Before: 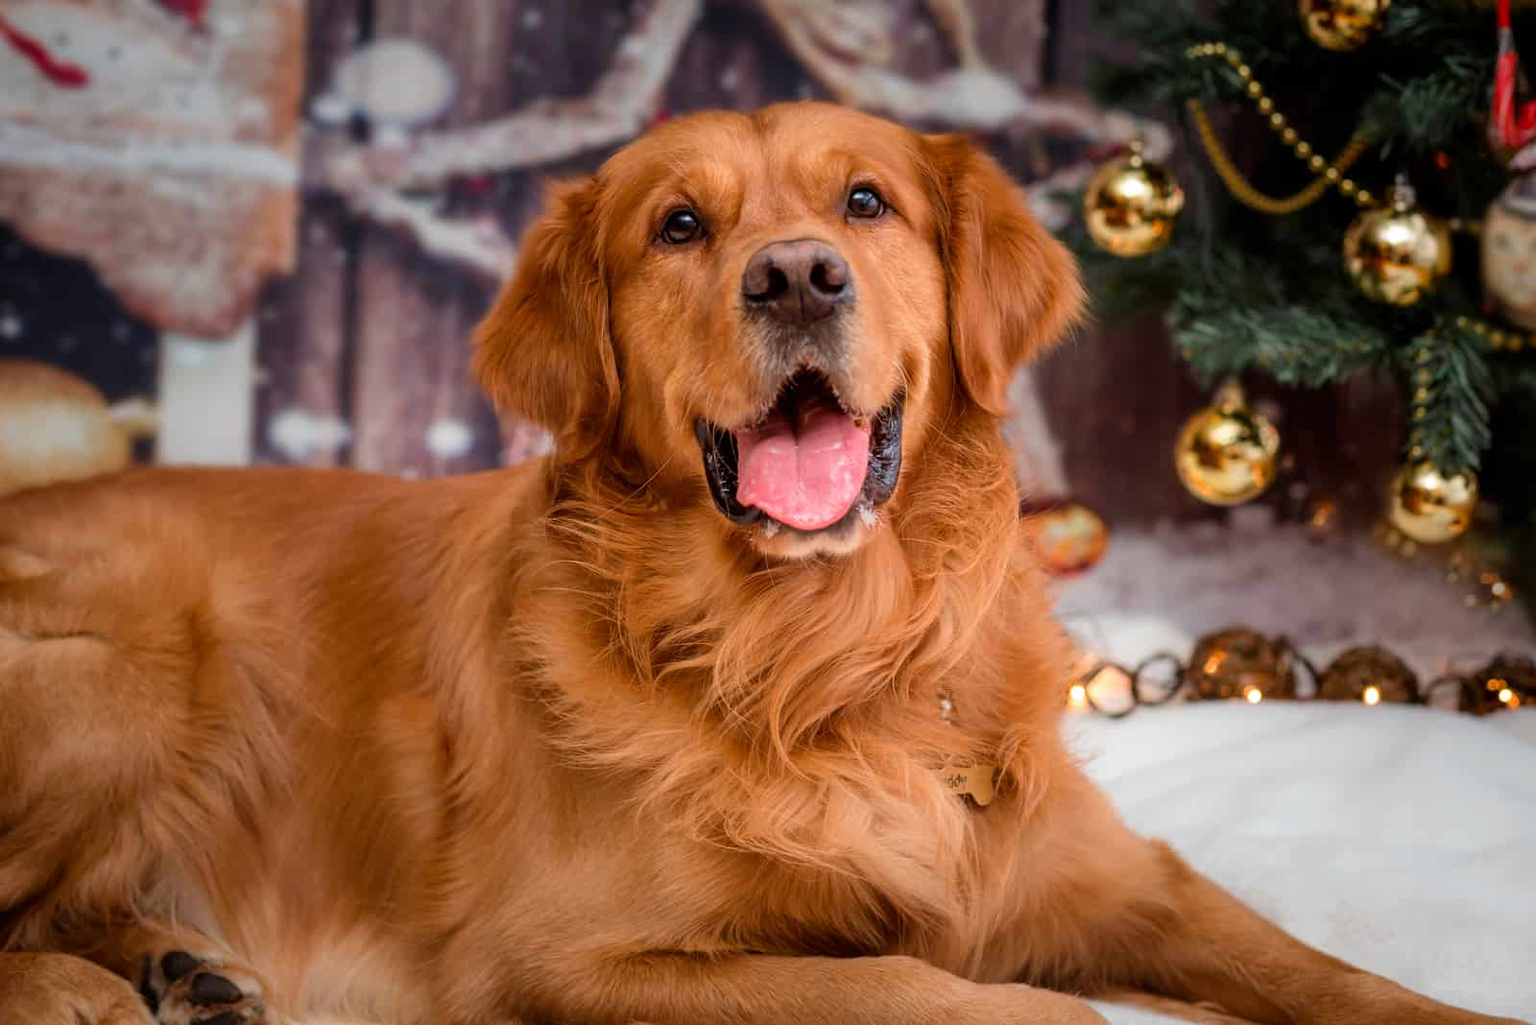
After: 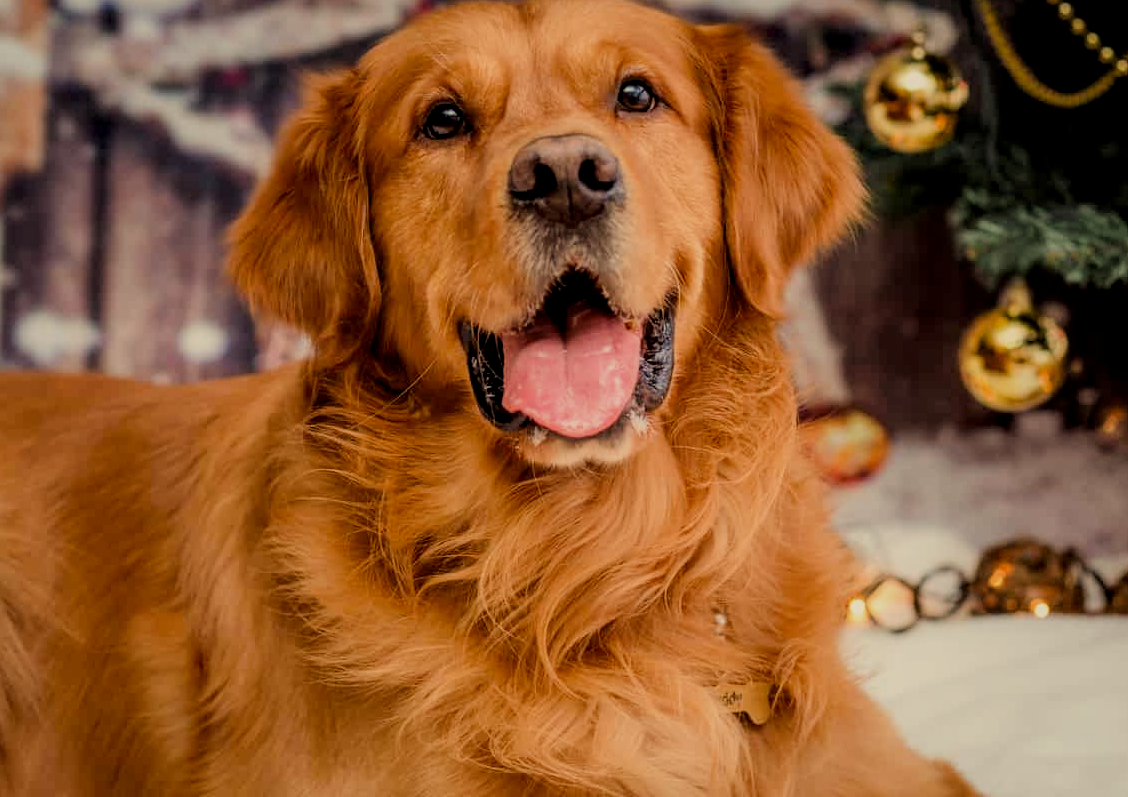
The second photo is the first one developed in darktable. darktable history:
local contrast: on, module defaults
color correction: highlights a* 1.49, highlights b* 17.06
crop and rotate: left 16.579%, top 10.768%, right 12.887%, bottom 14.594%
filmic rgb: black relative exposure -7.29 EV, white relative exposure 5.09 EV, threshold 3 EV, hardness 3.2, enable highlight reconstruction true
